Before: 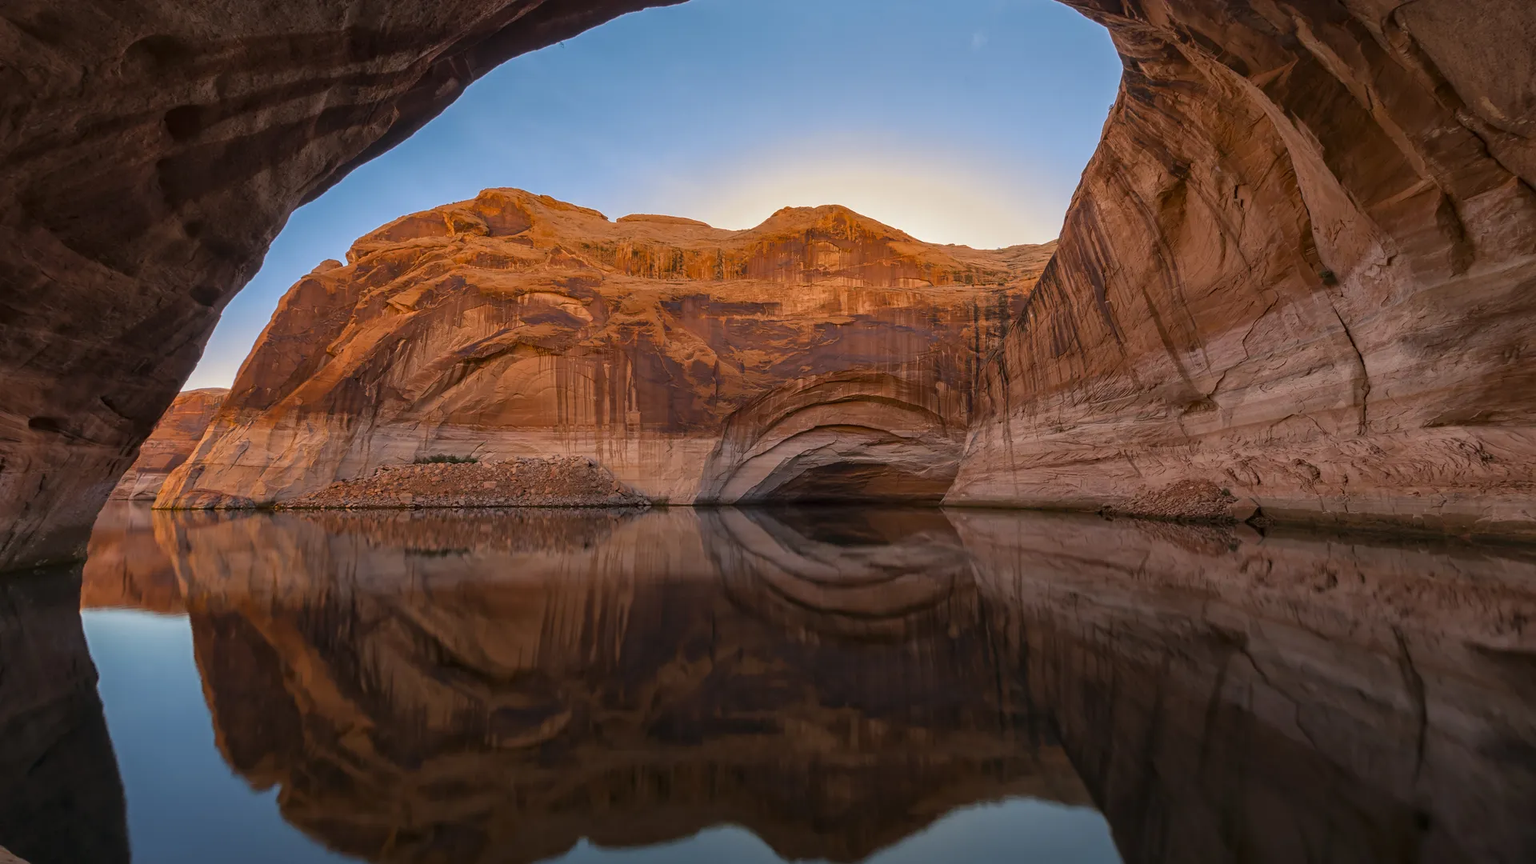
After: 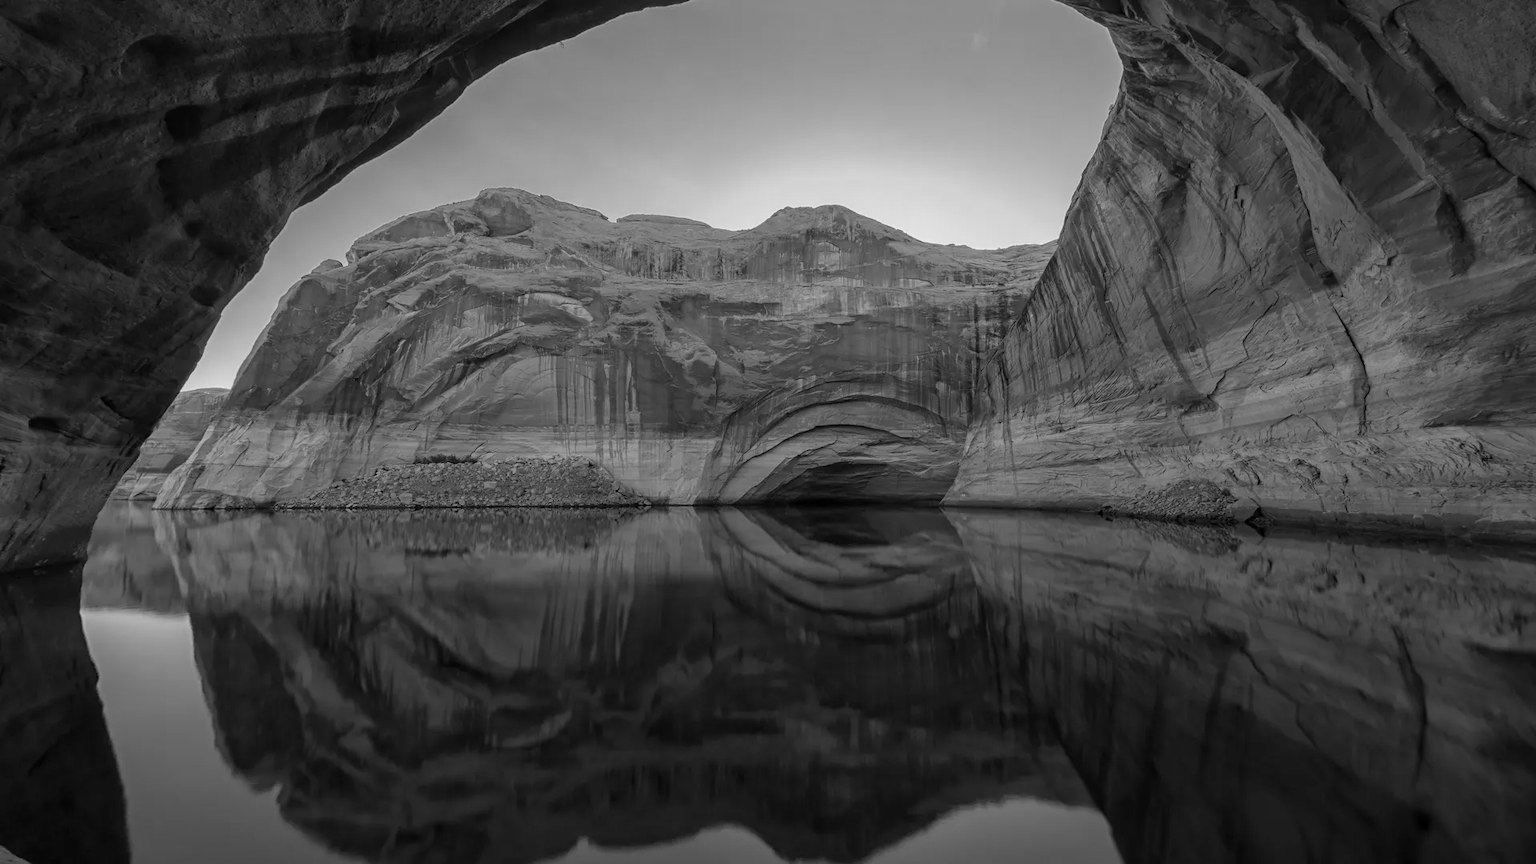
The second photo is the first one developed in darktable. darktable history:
monochrome: a -4.13, b 5.16, size 1
